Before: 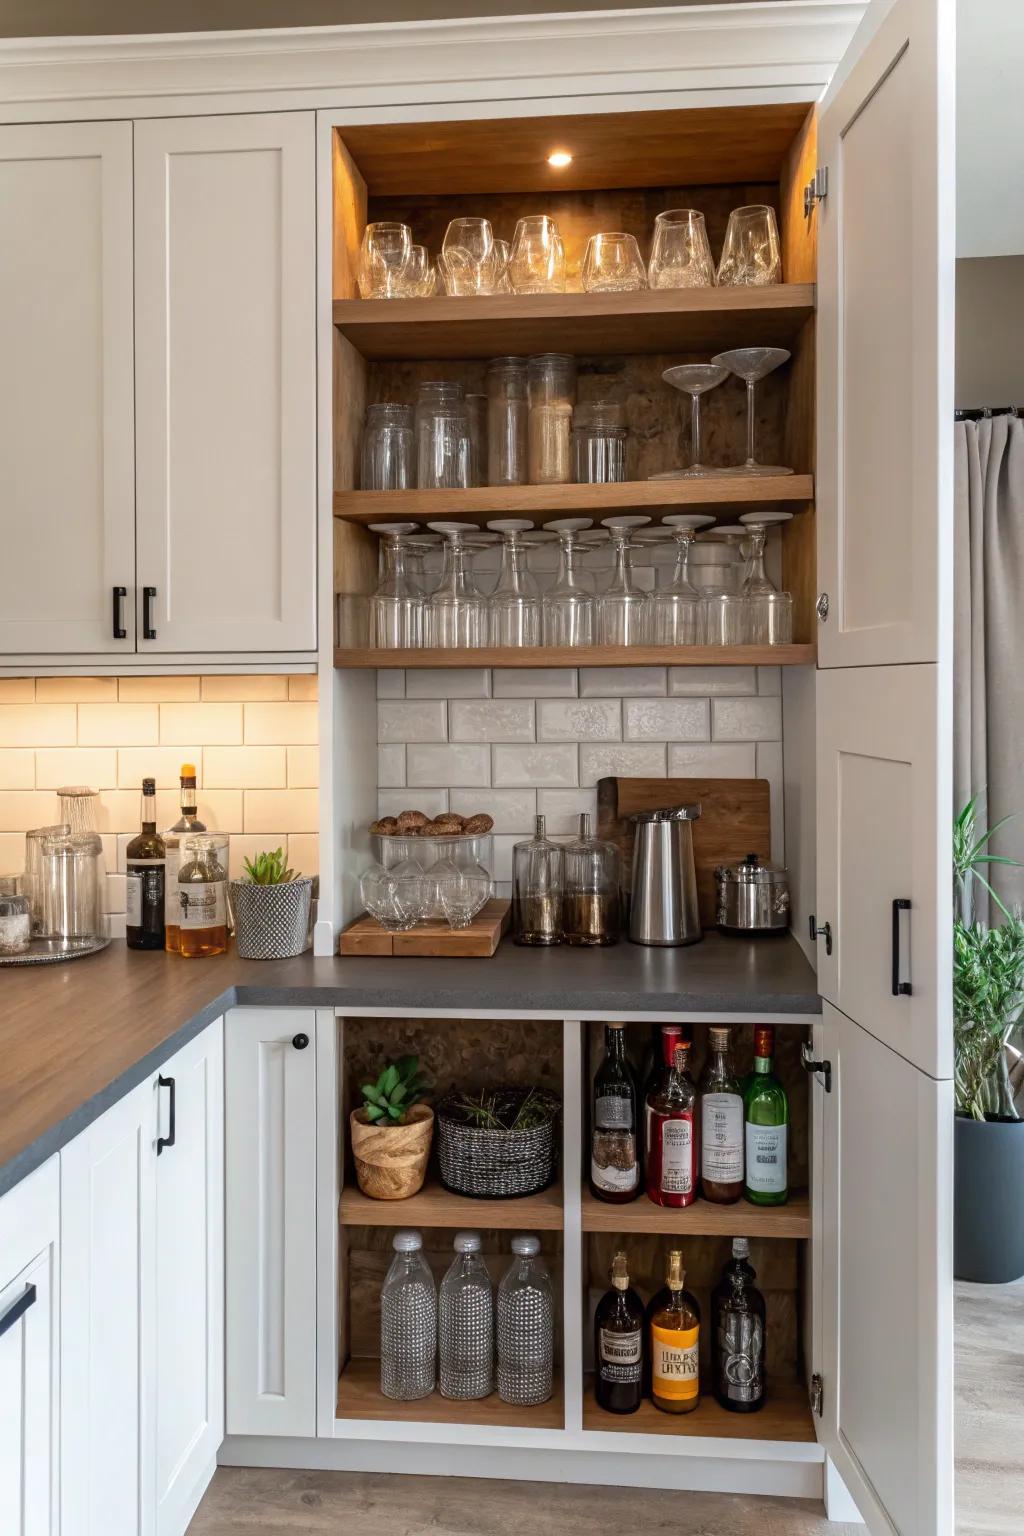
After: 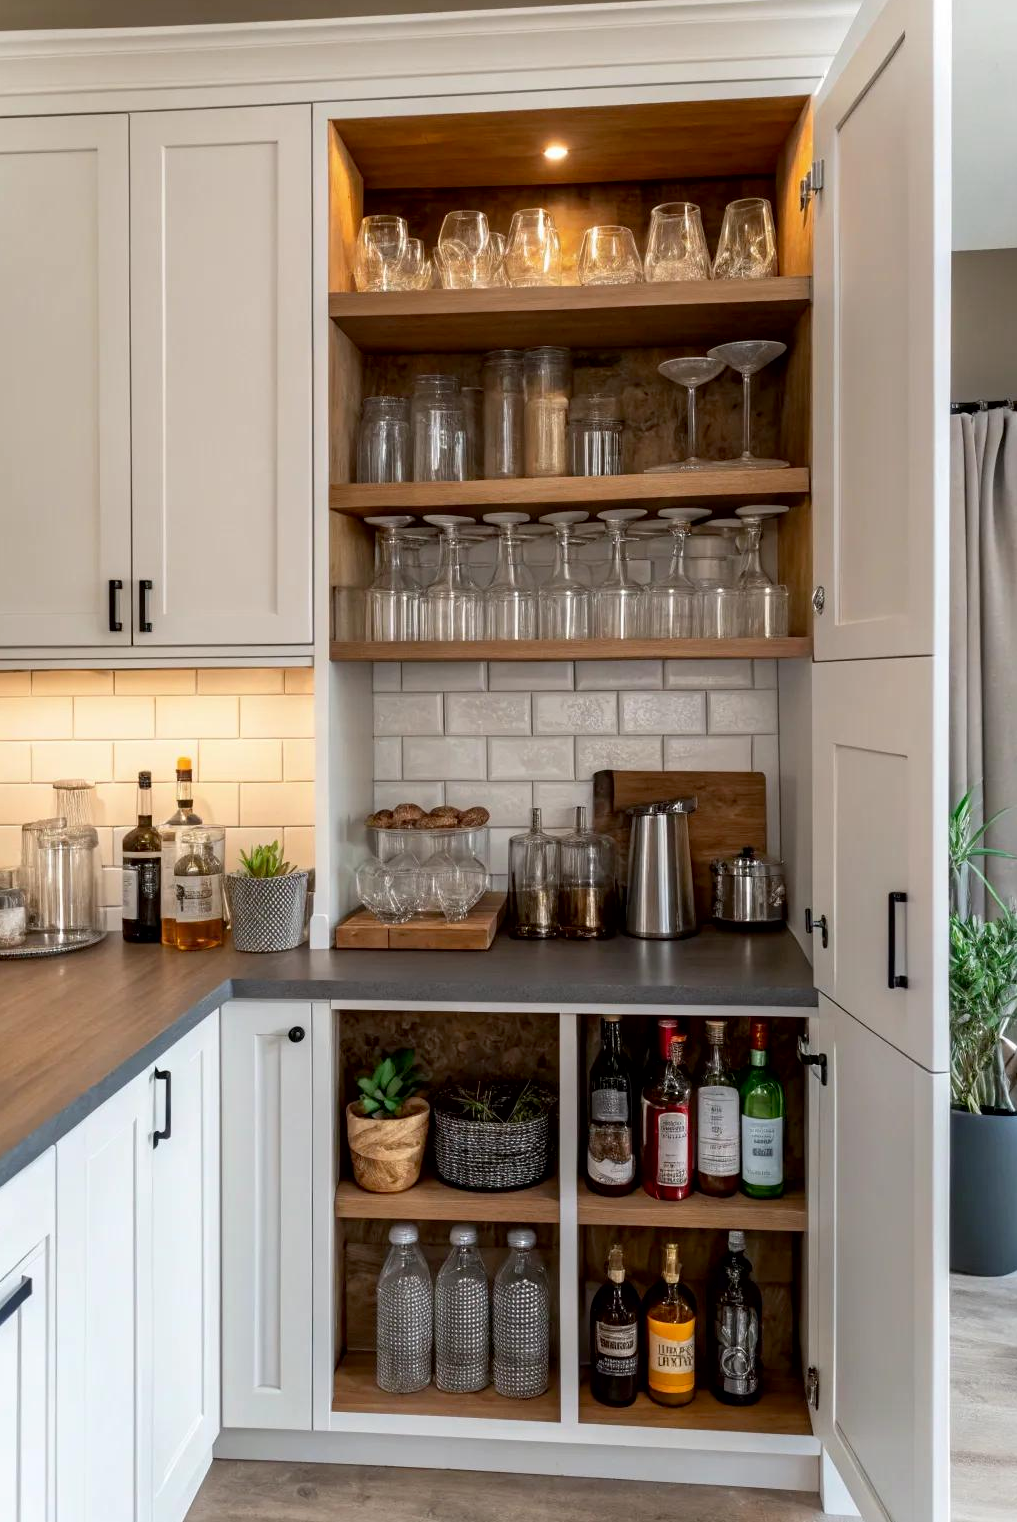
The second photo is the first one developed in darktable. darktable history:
crop: left 0.434%, top 0.485%, right 0.244%, bottom 0.386%
contrast brightness saturation: contrast 0.05
exposure: black level correction 0.005, exposure 0.001 EV, compensate highlight preservation false
